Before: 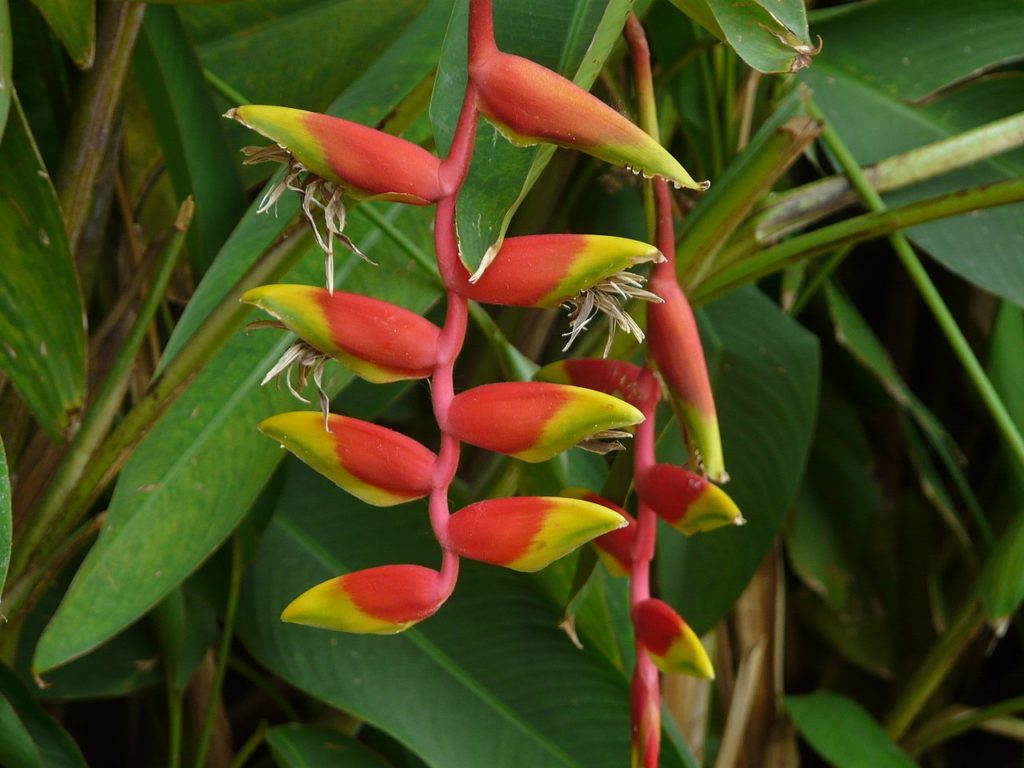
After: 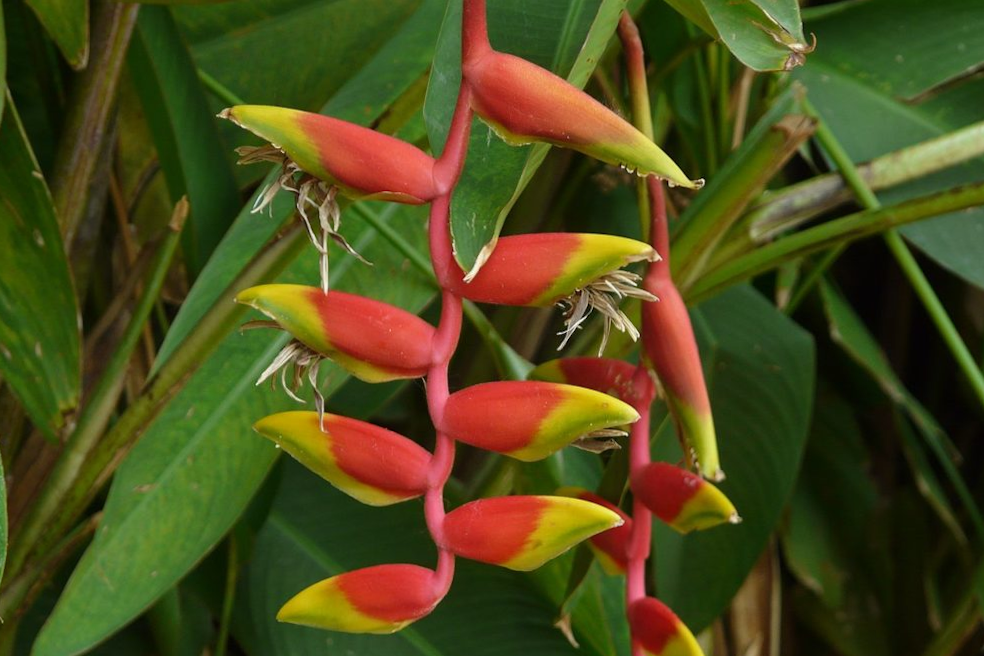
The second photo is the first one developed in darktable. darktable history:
exposure: compensate highlight preservation false
crop and rotate: angle 0.2°, left 0.275%, right 3.127%, bottom 14.18%
